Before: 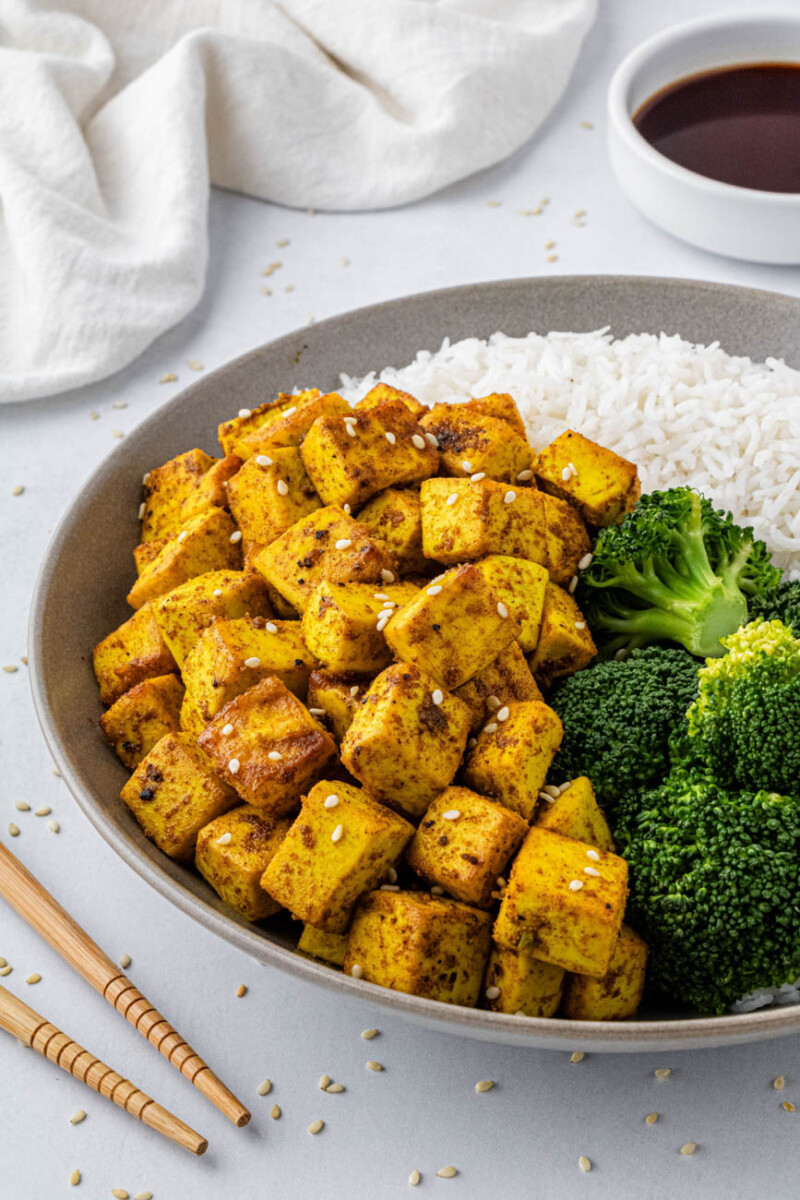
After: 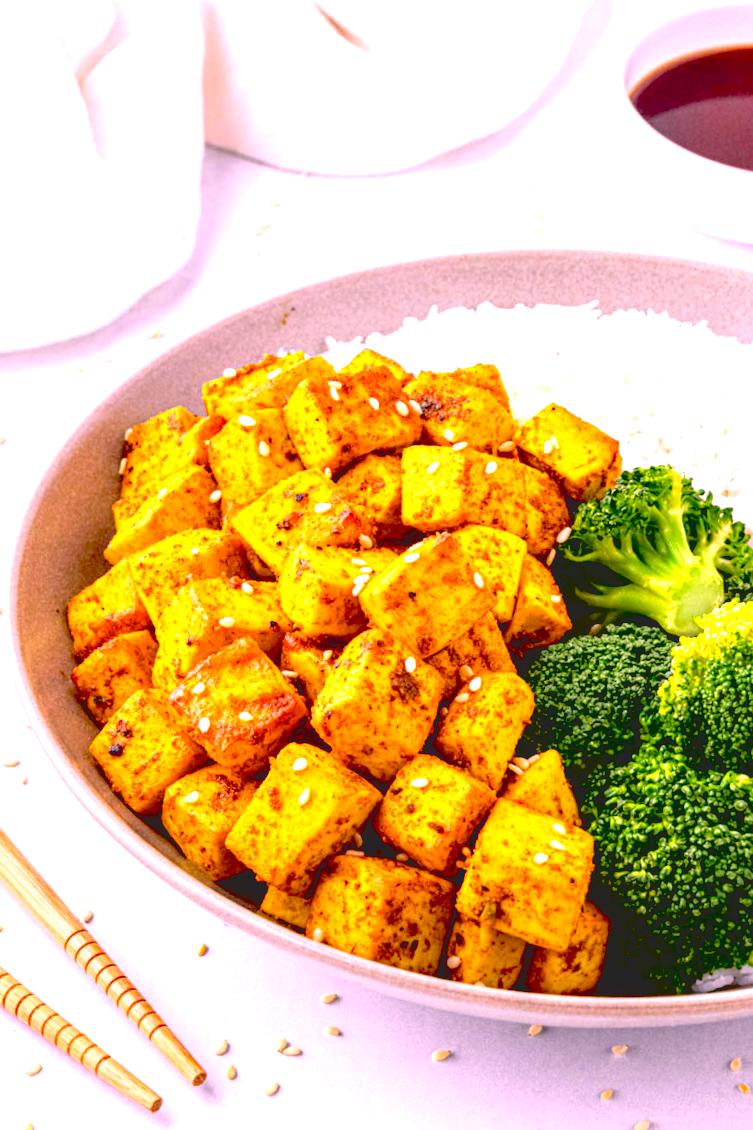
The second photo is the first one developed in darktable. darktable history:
exposure: black level correction 0.016, exposure 1.774 EV, compensate highlight preservation false
contrast brightness saturation: contrast -0.28
crop and rotate: angle -2.38°
color zones: mix -62.47%
white balance: red 1.188, blue 1.11
